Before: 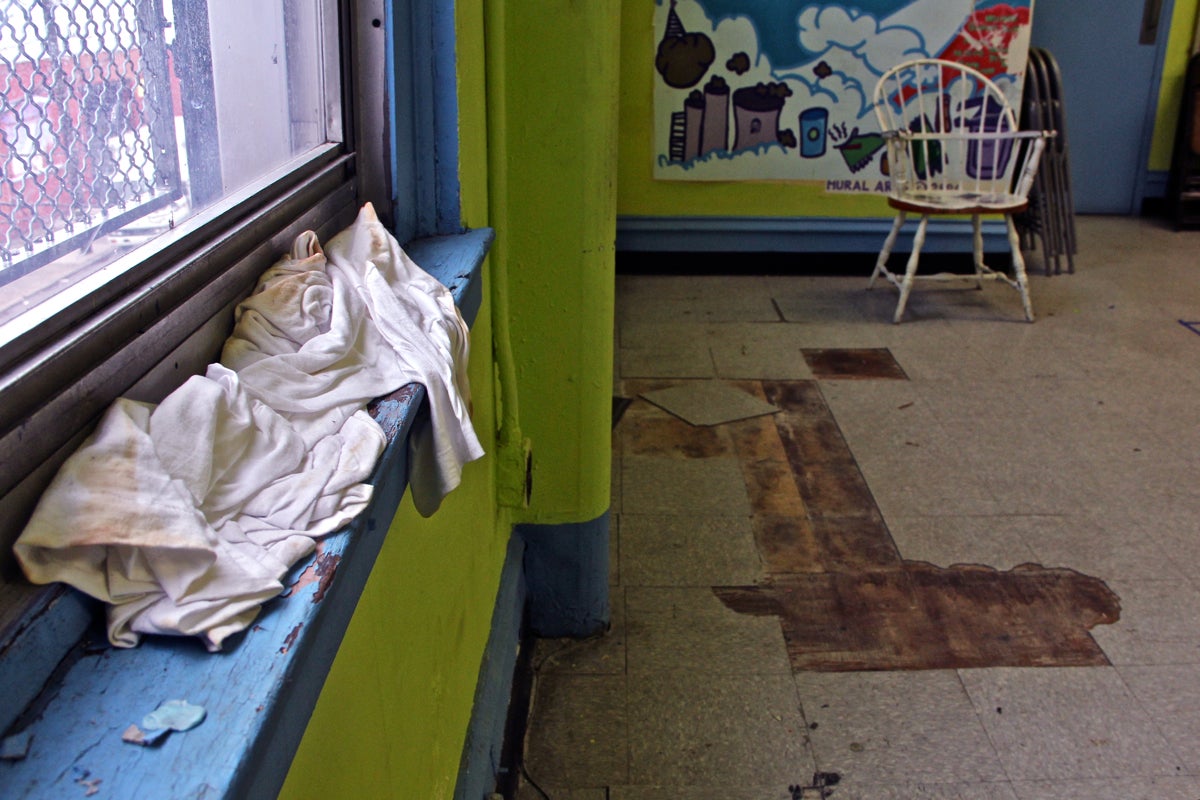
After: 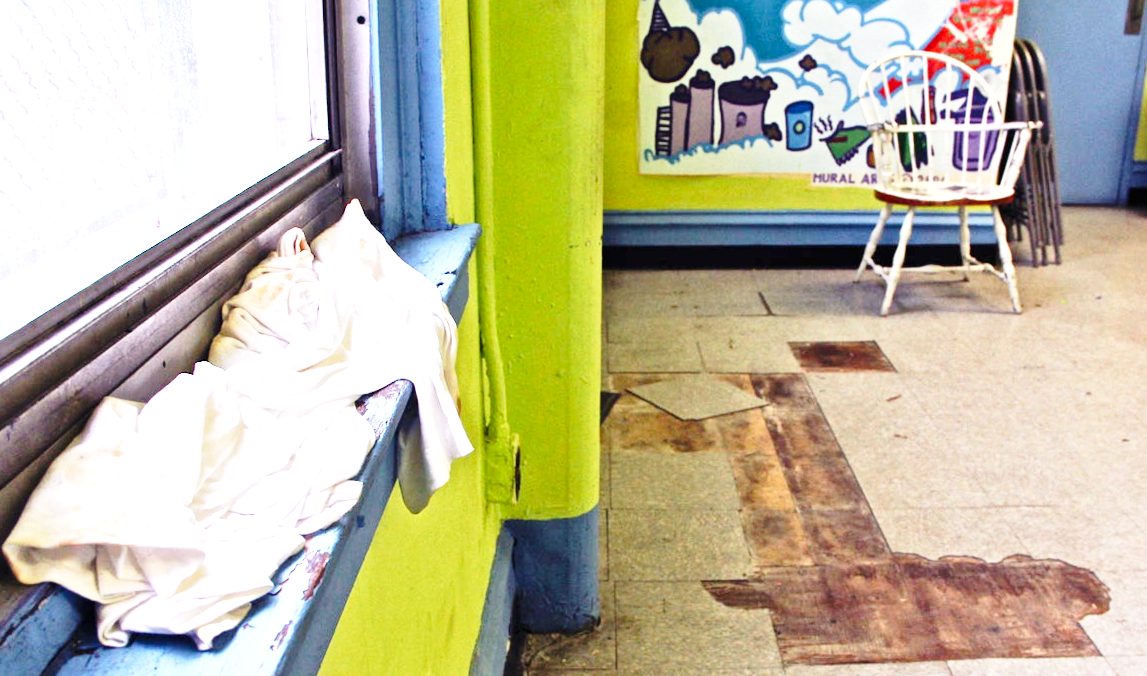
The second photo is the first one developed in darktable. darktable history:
base curve: curves: ch0 [(0, 0) (0.028, 0.03) (0.121, 0.232) (0.46, 0.748) (0.859, 0.968) (1, 1)], preserve colors none
crop and rotate: angle 0.492°, left 0.413%, right 2.757%, bottom 14.296%
exposure: black level correction 0, exposure 1.738 EV, compensate exposure bias true, compensate highlight preservation false
